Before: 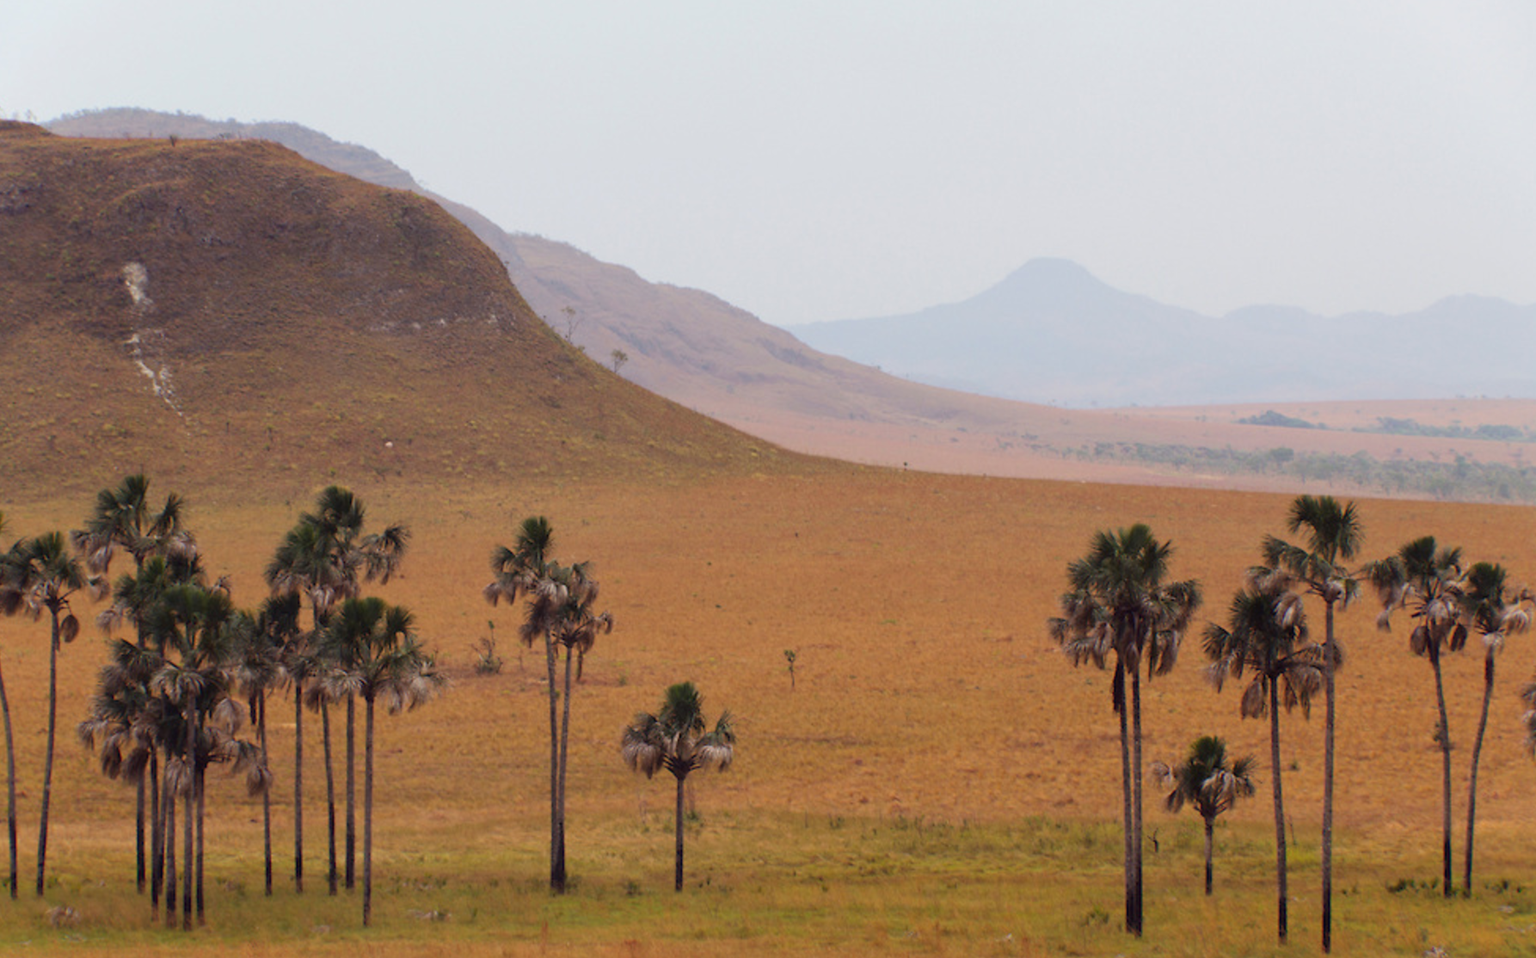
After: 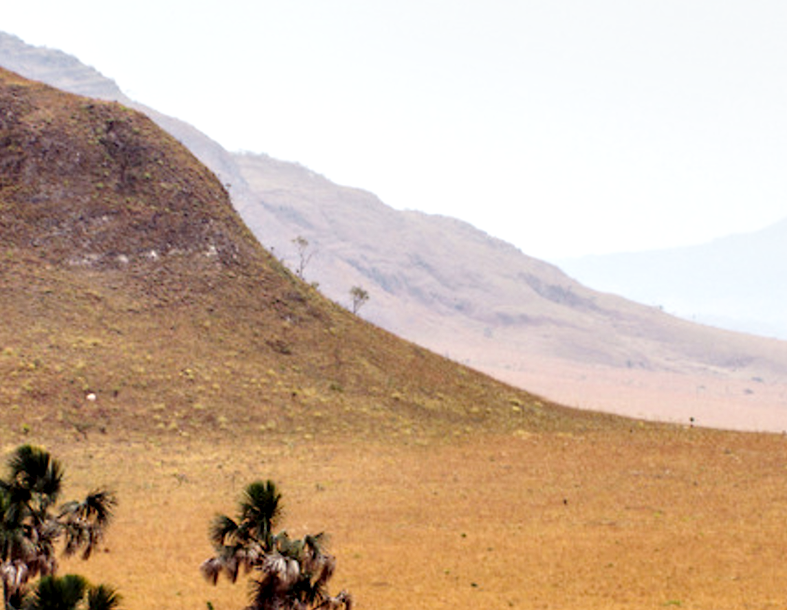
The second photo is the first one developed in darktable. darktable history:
local contrast: highlights 0%, shadows 0%, detail 182%
base curve: curves: ch0 [(0, 0) (0.028, 0.03) (0.121, 0.232) (0.46, 0.748) (0.859, 0.968) (1, 1)], preserve colors none
white balance: red 0.978, blue 0.999
crop: left 20.248%, top 10.86%, right 35.675%, bottom 34.321%
